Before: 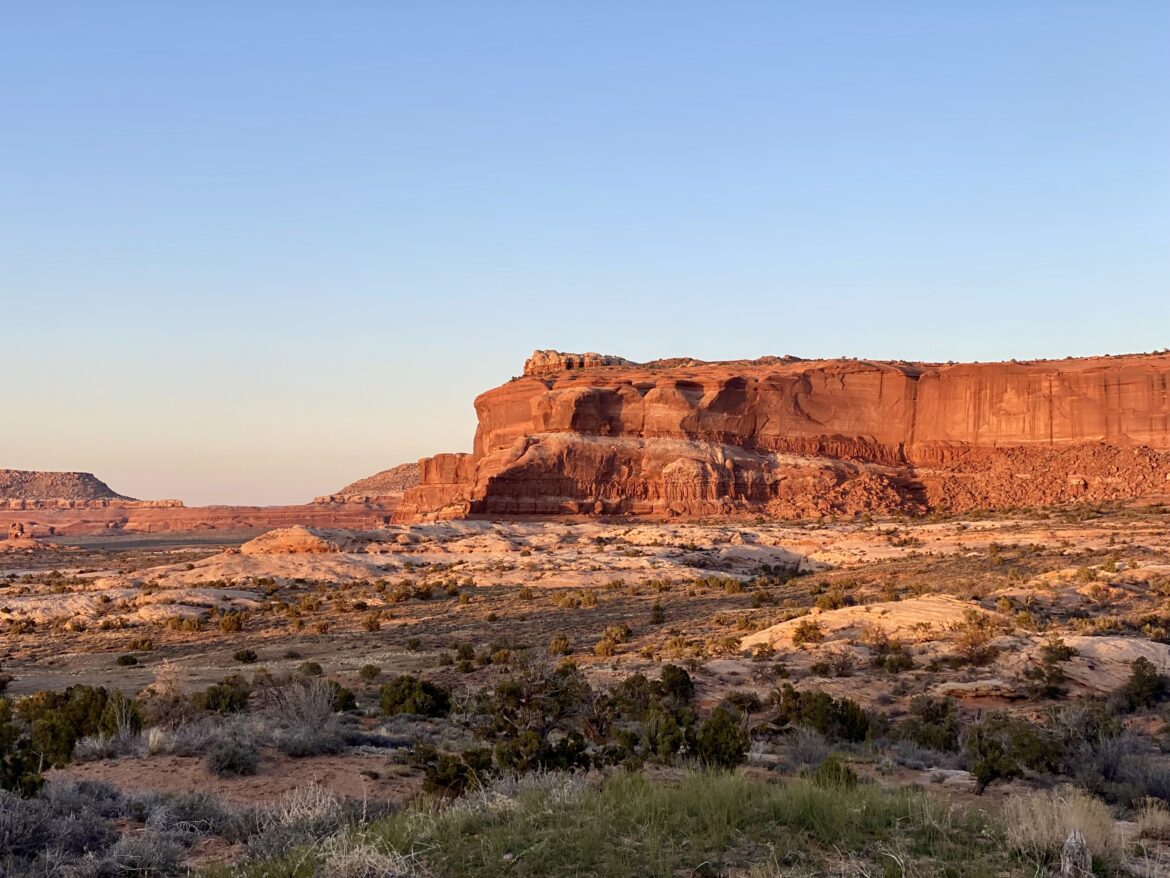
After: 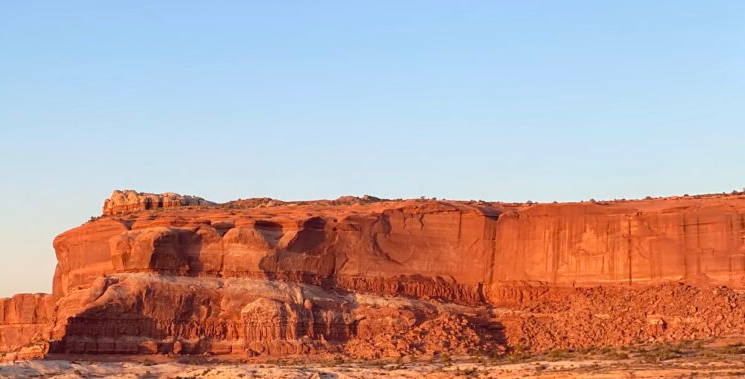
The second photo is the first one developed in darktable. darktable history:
tone equalizer: on, module defaults
crop: left 36.005%, top 18.293%, right 0.31%, bottom 38.444%
contrast equalizer: octaves 7, y [[0.6 ×6], [0.55 ×6], [0 ×6], [0 ×6], [0 ×6]], mix -0.3
